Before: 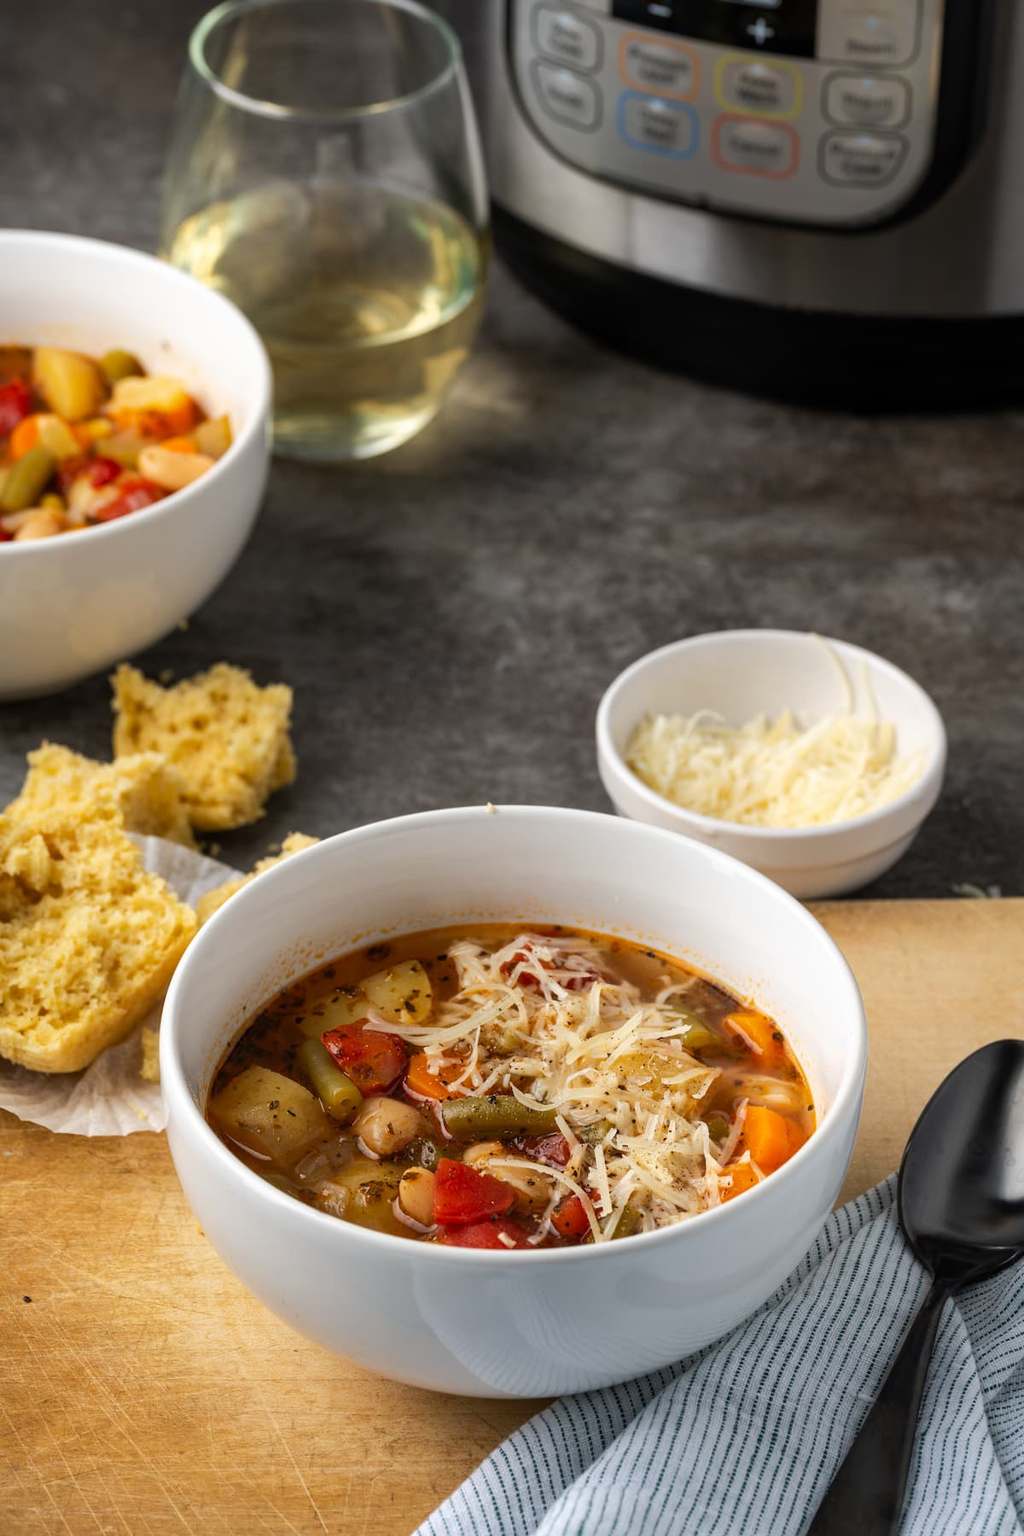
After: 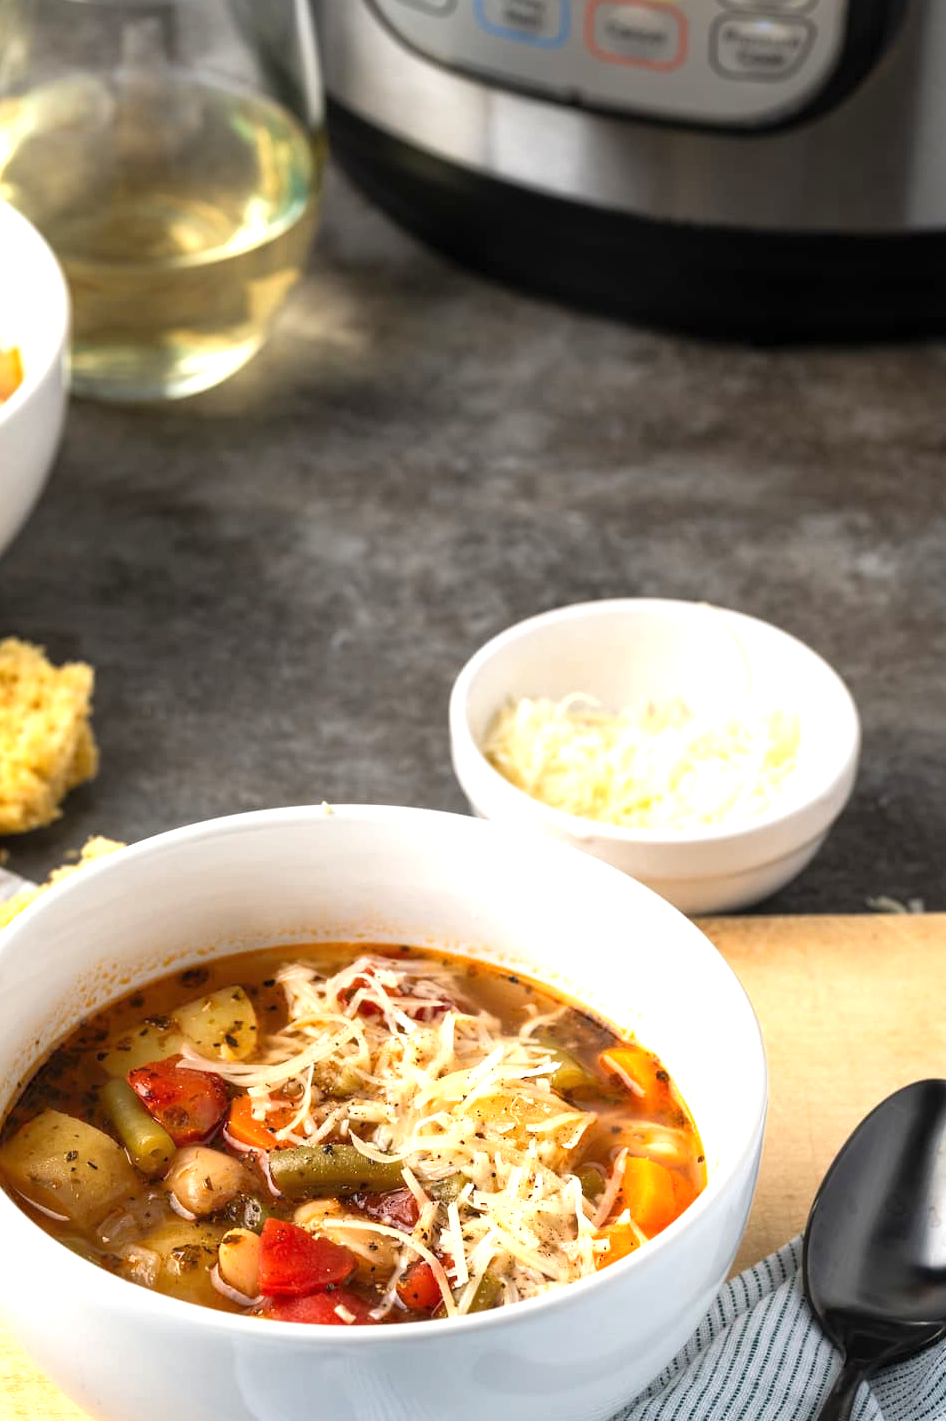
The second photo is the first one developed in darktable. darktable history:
crop and rotate: left 20.833%, top 7.743%, right 0.322%, bottom 13.301%
exposure: black level correction 0, exposure 0.899 EV, compensate highlight preservation false
